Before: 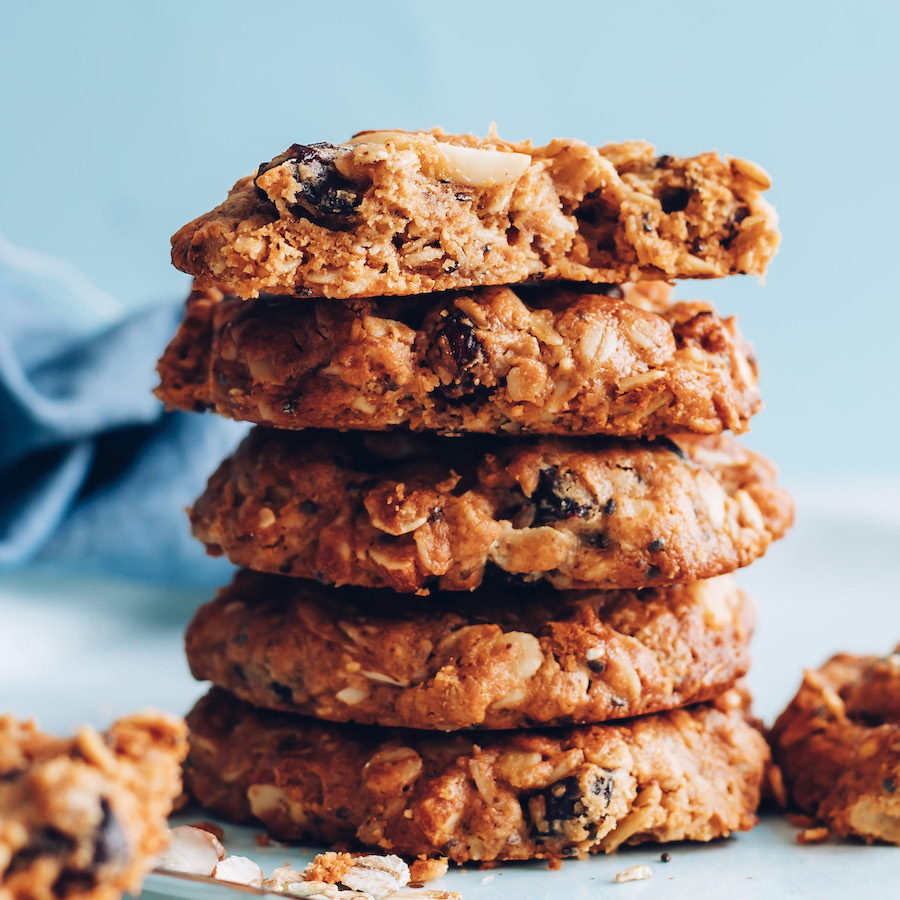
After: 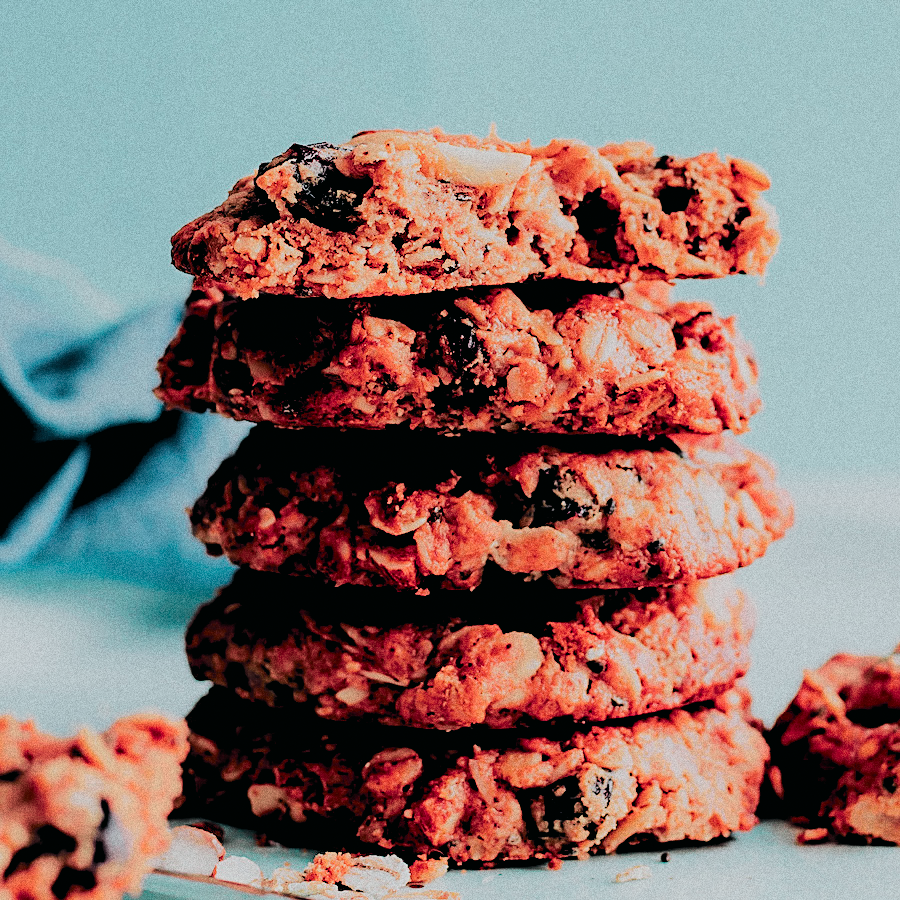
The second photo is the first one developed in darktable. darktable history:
tone curve: curves: ch0 [(0, 0.003) (0.211, 0.174) (0.482, 0.519) (0.843, 0.821) (0.992, 0.971)]; ch1 [(0, 0) (0.276, 0.206) (0.393, 0.364) (0.482, 0.477) (0.506, 0.5) (0.523, 0.523) (0.572, 0.592) (0.695, 0.767) (1, 1)]; ch2 [(0, 0) (0.438, 0.456) (0.498, 0.497) (0.536, 0.527) (0.562, 0.584) (0.619, 0.602) (0.698, 0.698) (1, 1)], color space Lab, independent channels, preserve colors none
filmic rgb: black relative exposure -7.65 EV, white relative exposure 4.56 EV, hardness 3.61
fill light: on, module defaults
rgb levels: levels [[0.034, 0.472, 0.904], [0, 0.5, 1], [0, 0.5, 1]]
grain: coarseness 0.09 ISO, strength 40%
contrast brightness saturation: saturation -0.05
sharpen: on, module defaults
